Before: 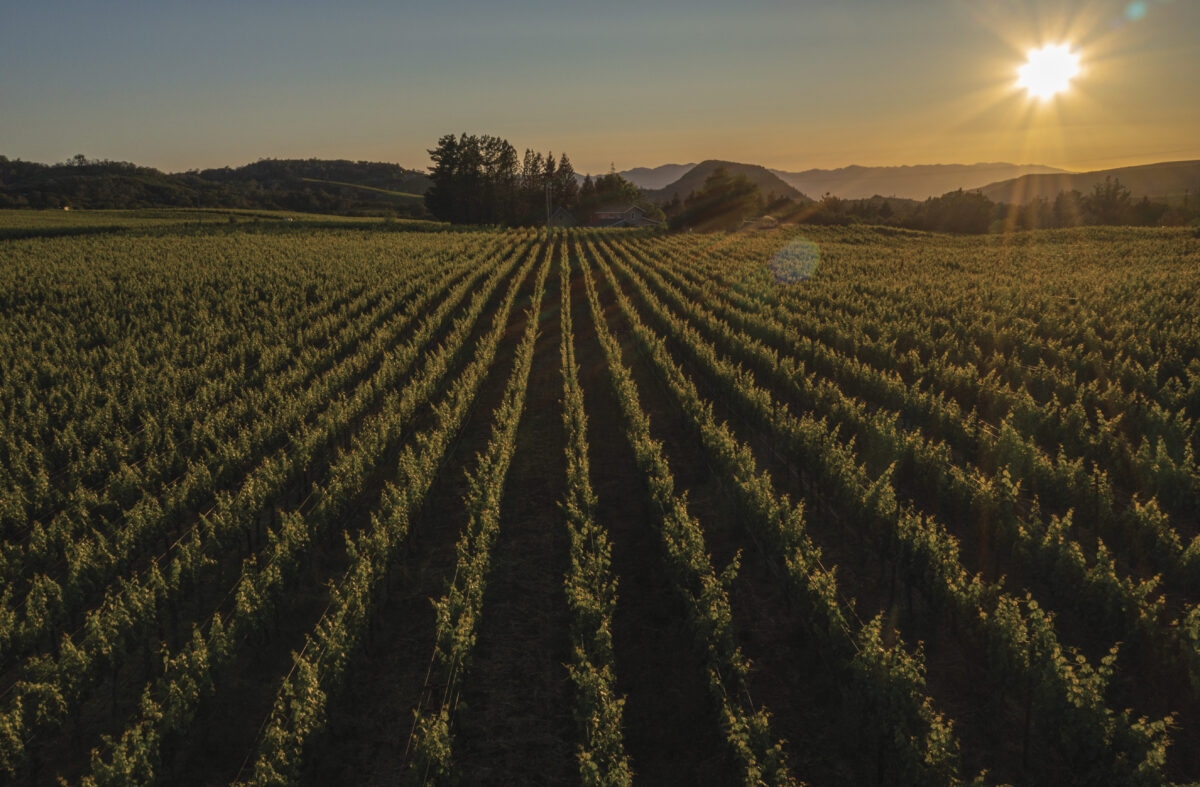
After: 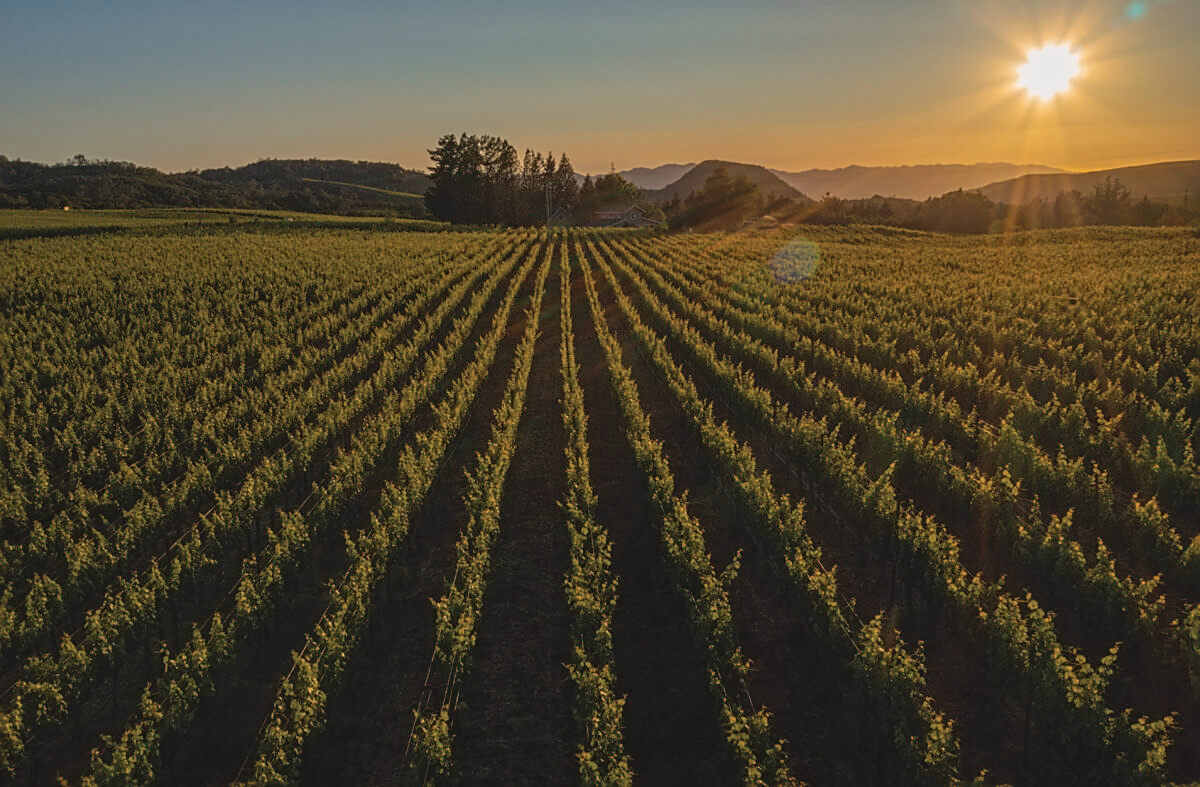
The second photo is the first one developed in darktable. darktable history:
contrast equalizer: octaves 7, y [[0.5 ×6], [0.5 ×6], [0.5 ×6], [0 ×6], [0, 0, 0, 0.581, 0.011, 0]]
exposure: black level correction 0.001, compensate highlight preservation false
sharpen: on, module defaults
contrast brightness saturation: contrast -0.102, brightness 0.043, saturation 0.079
